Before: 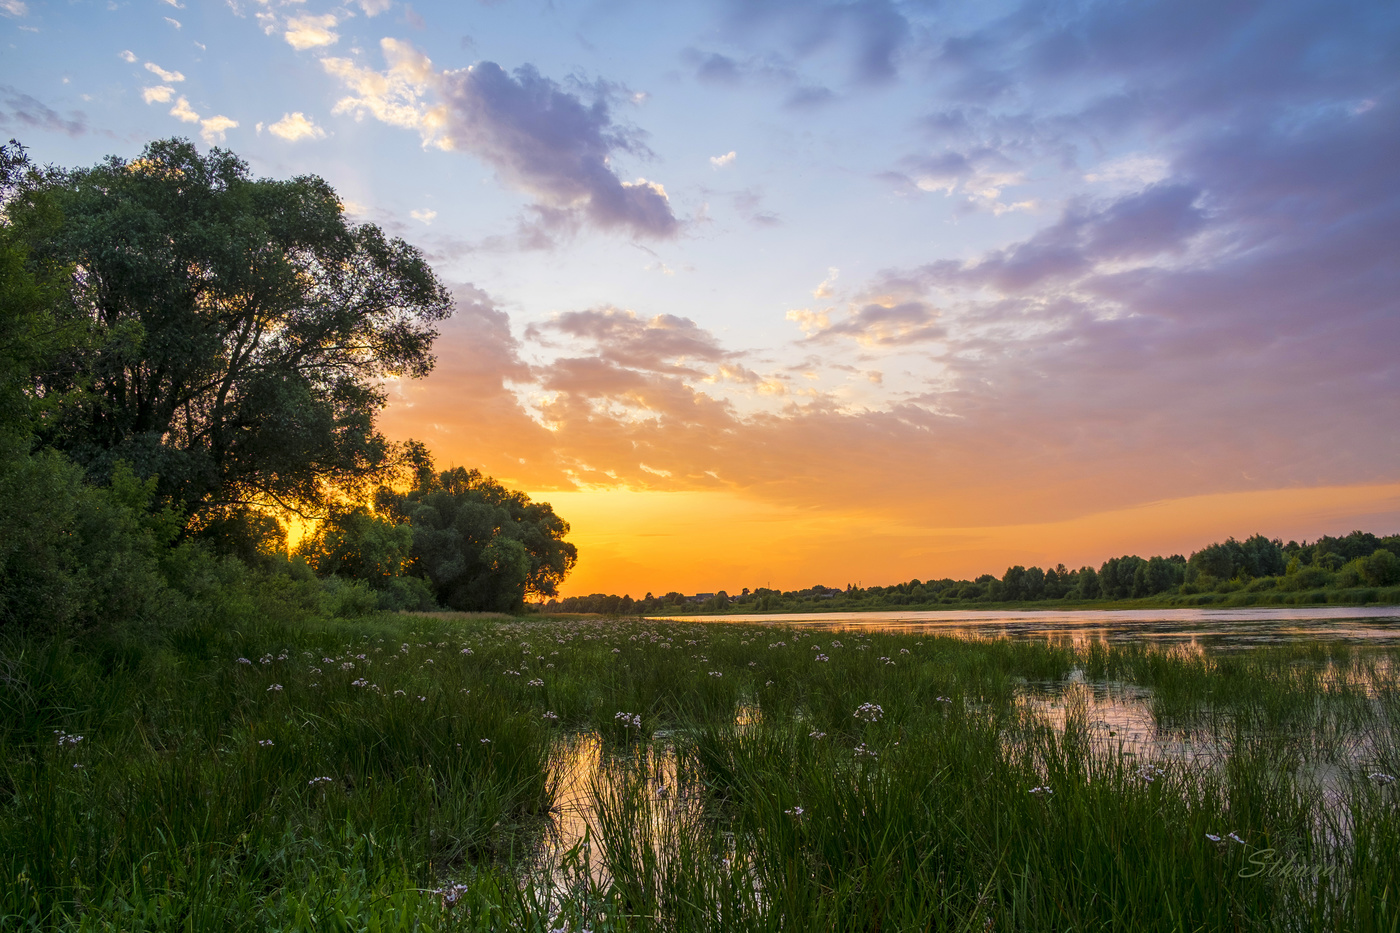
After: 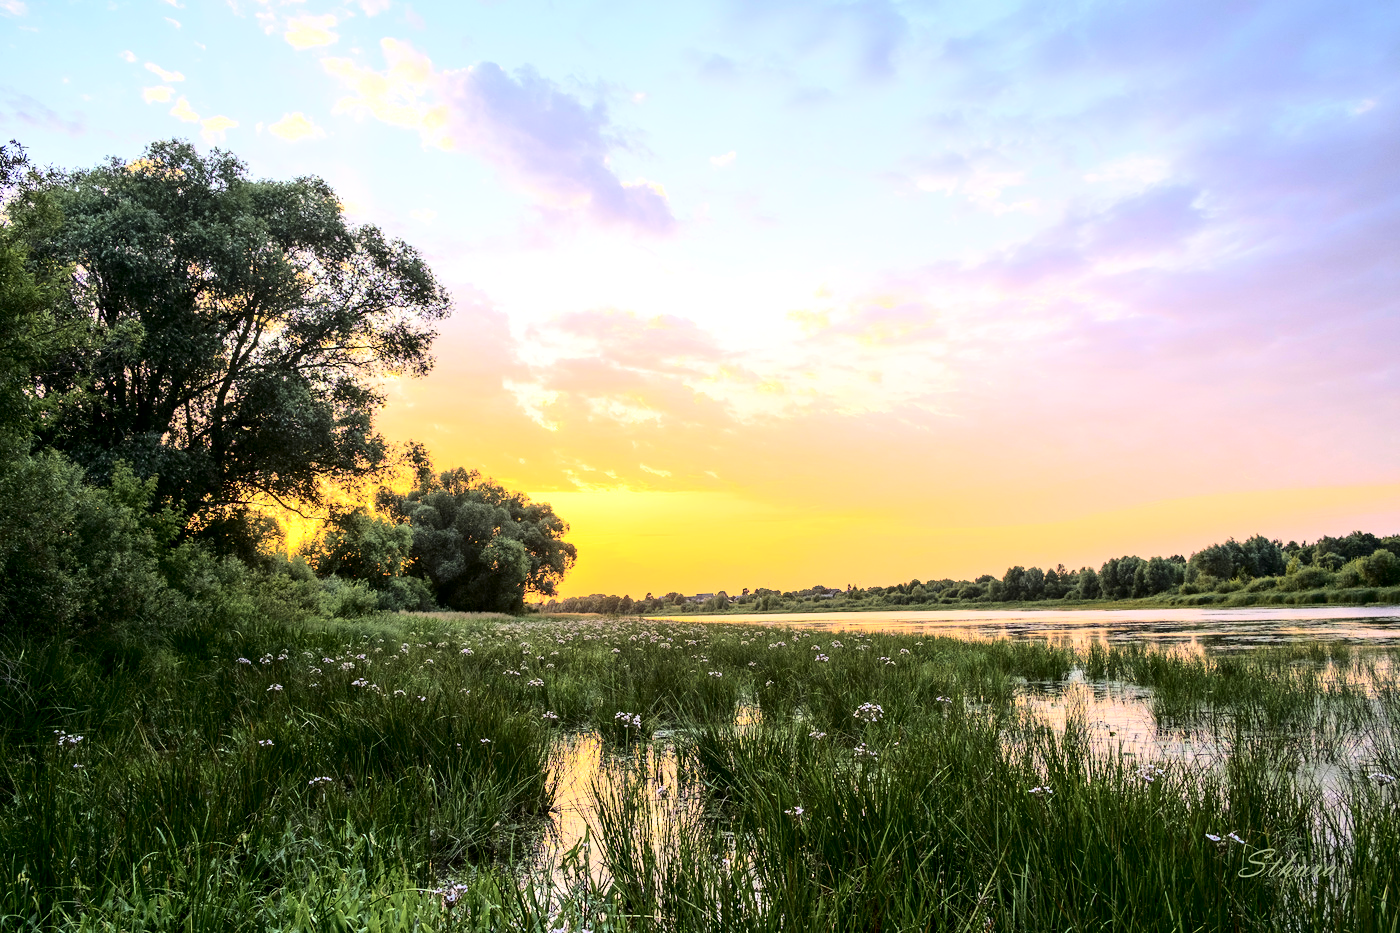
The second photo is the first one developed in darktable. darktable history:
exposure: black level correction 0, exposure 0.498 EV, compensate exposure bias true, compensate highlight preservation false
color zones: curves: ch0 [(0.25, 0.5) (0.463, 0.627) (0.484, 0.637) (0.75, 0.5)]
tone curve: curves: ch0 [(0, 0) (0.004, 0) (0.133, 0.071) (0.325, 0.456) (0.832, 0.957) (1, 1)], color space Lab, independent channels, preserve colors none
